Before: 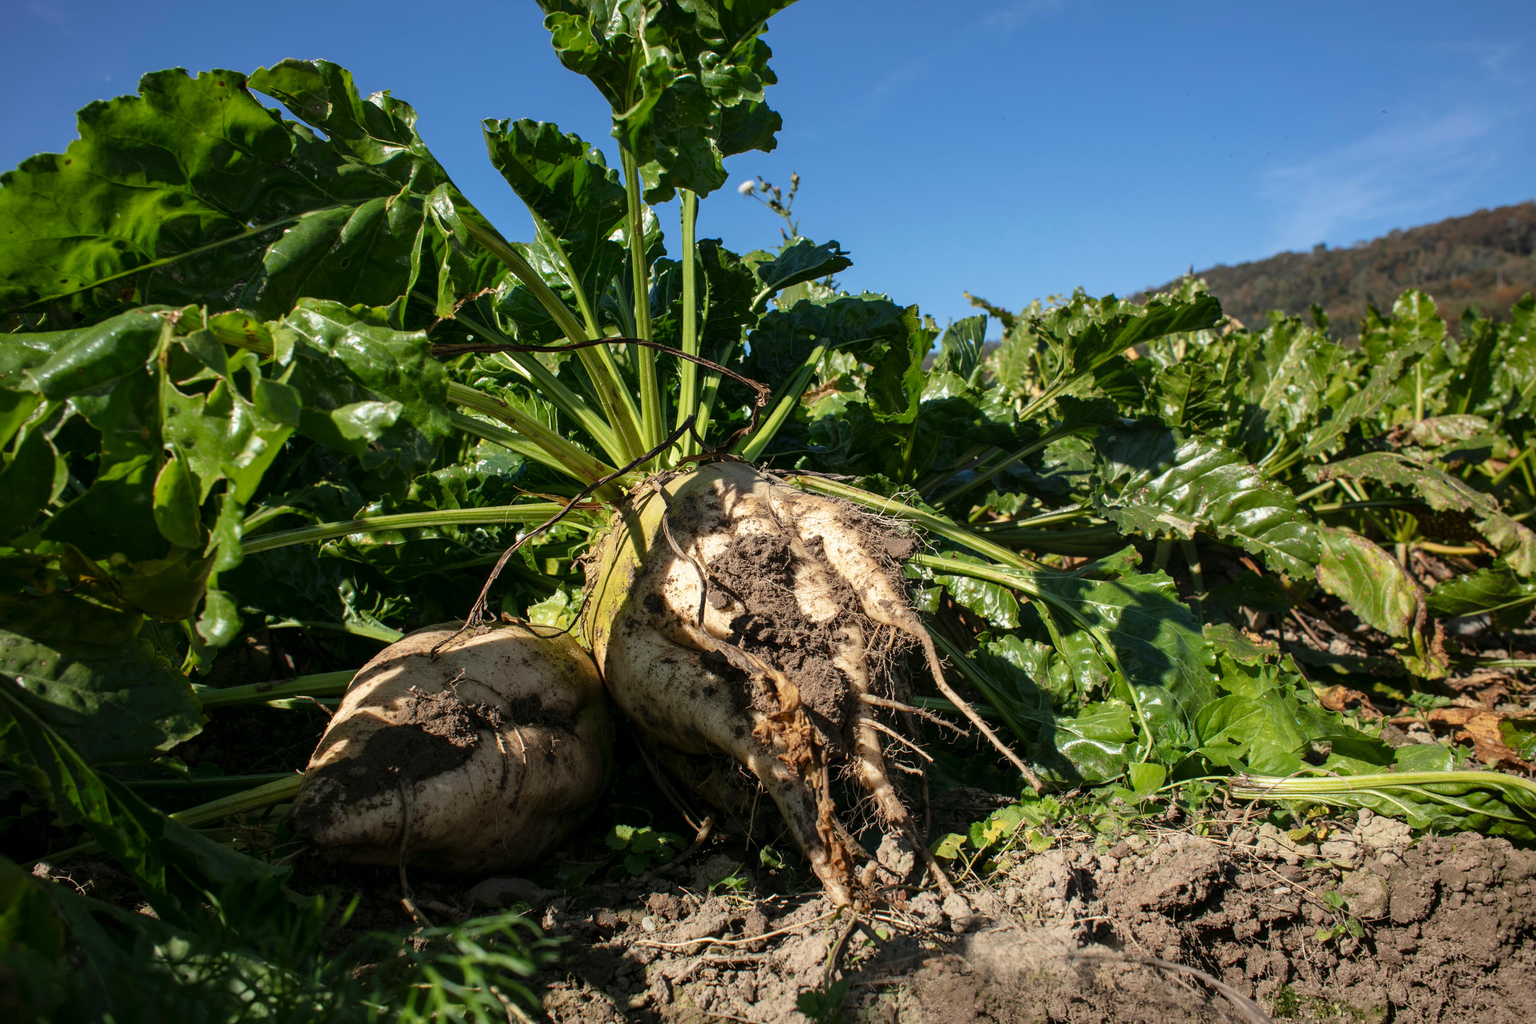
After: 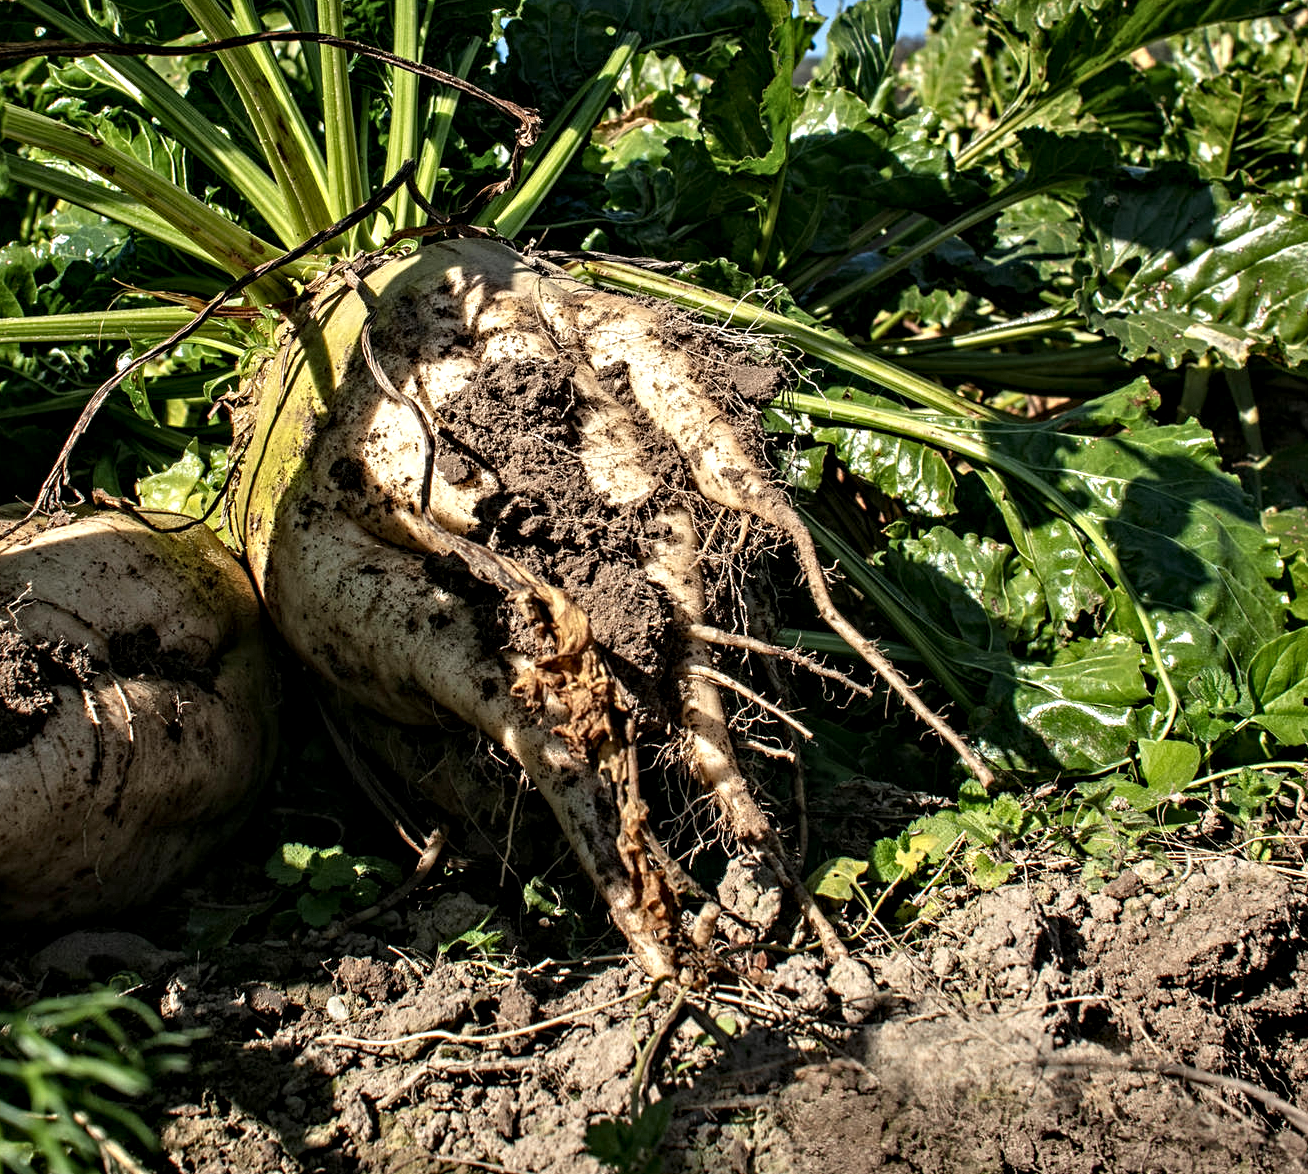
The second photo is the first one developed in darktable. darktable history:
crop and rotate: left 29.037%, top 31.182%, right 19.863%
contrast equalizer: octaves 7, y [[0.5, 0.542, 0.583, 0.625, 0.667, 0.708], [0.5 ×6], [0.5 ×6], [0 ×6], [0 ×6]]
